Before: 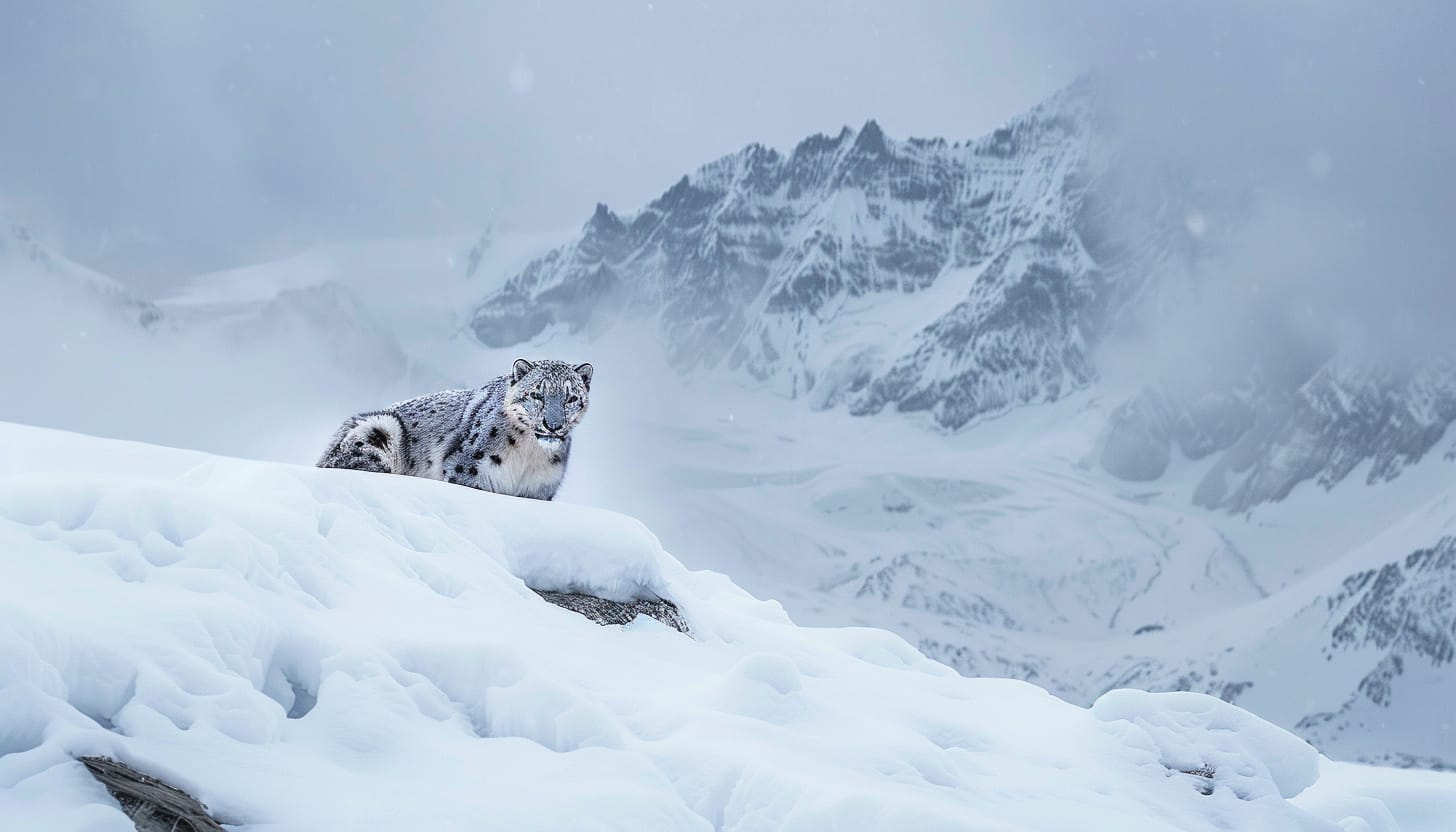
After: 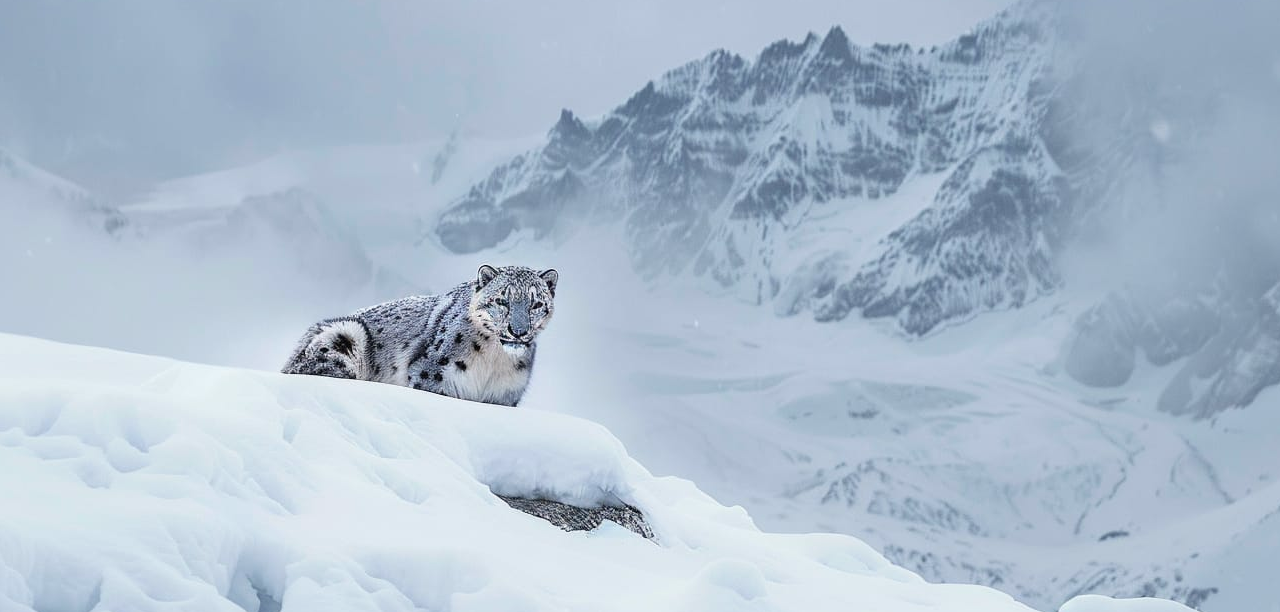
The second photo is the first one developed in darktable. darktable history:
crop and rotate: left 2.425%, top 11.305%, right 9.6%, bottom 15.08%
exposure: black level correction 0.001, compensate highlight preservation false
white balance: red 1.009, blue 0.985
